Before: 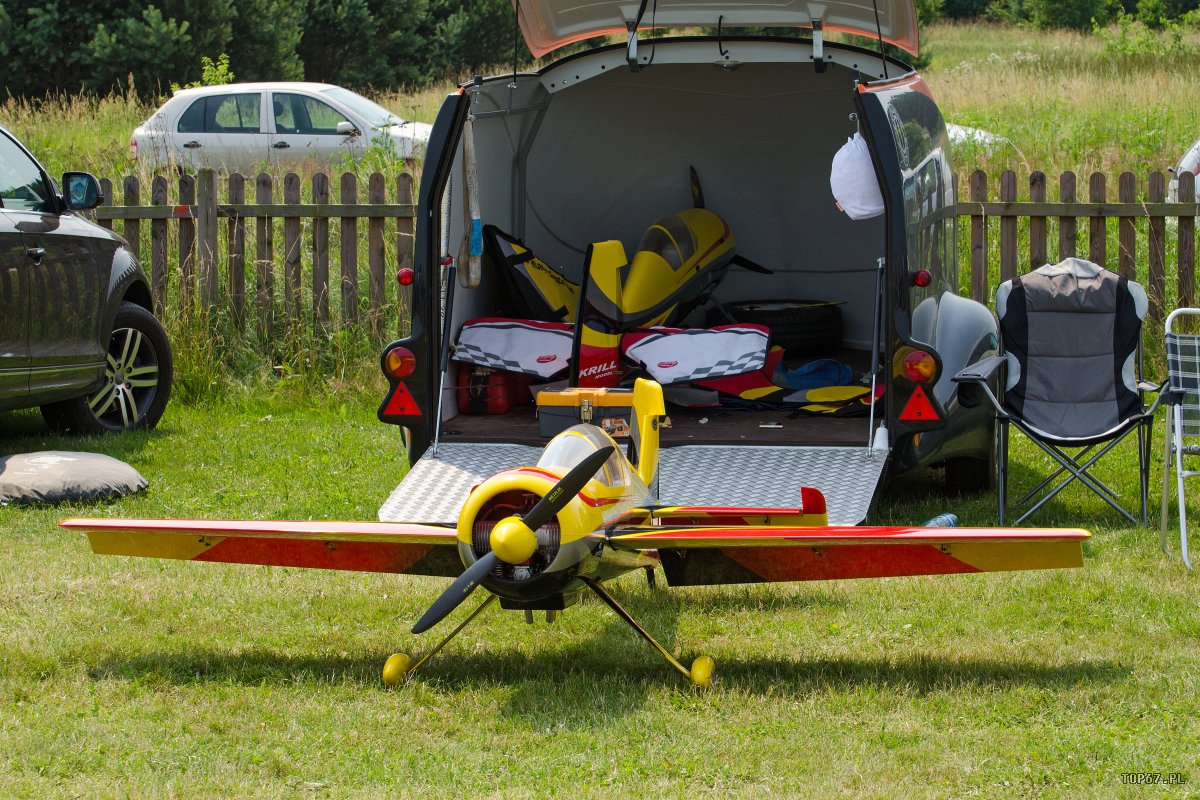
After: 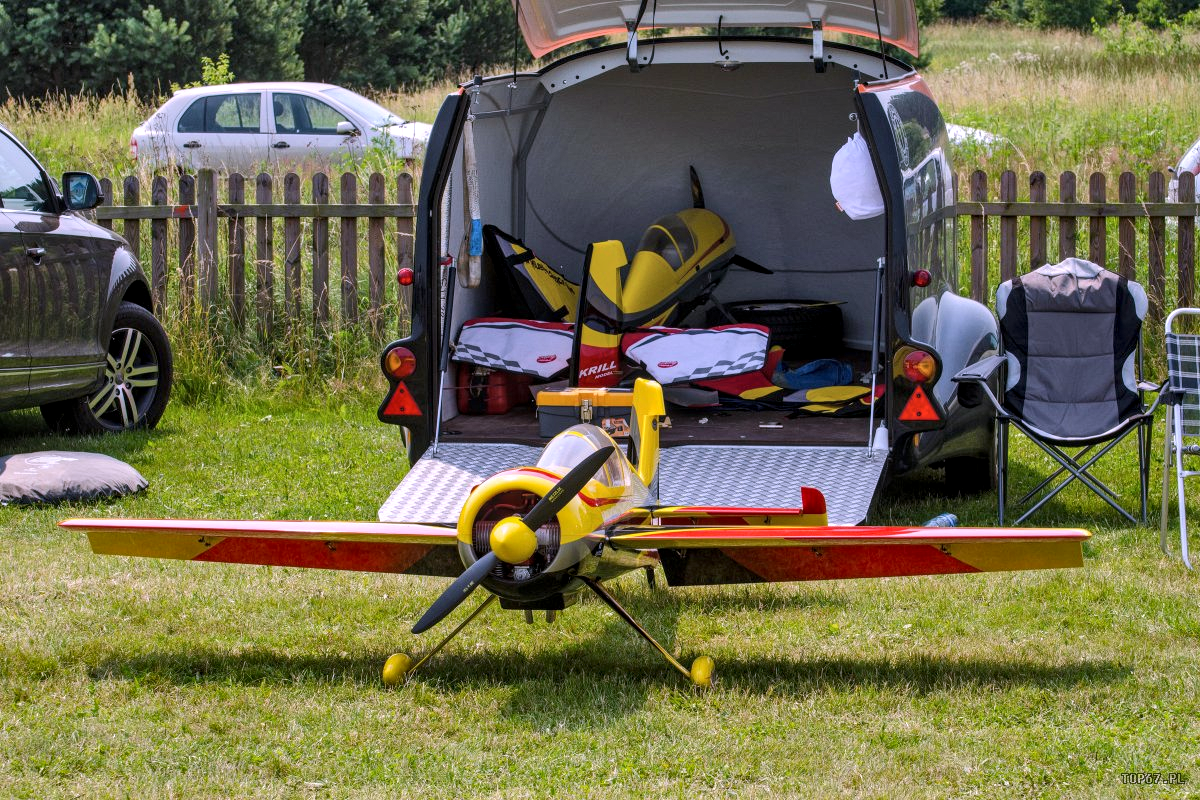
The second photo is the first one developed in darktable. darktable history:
local contrast: detail 130%
white balance: red 1.042, blue 1.17
shadows and highlights: shadows 60, soften with gaussian
